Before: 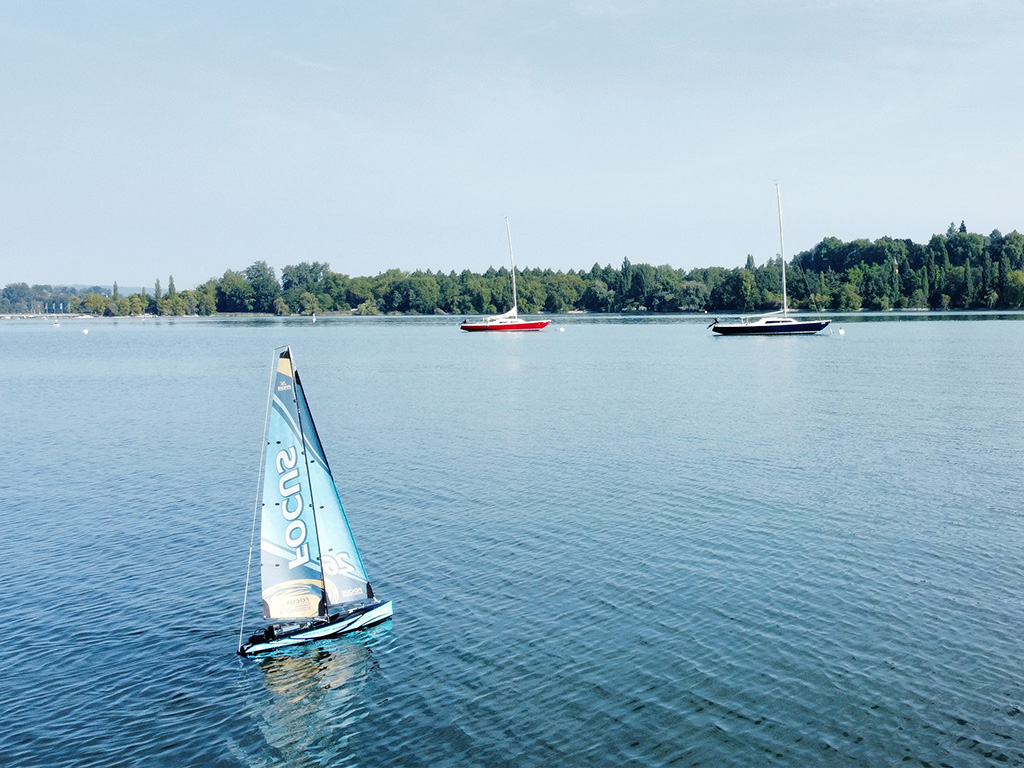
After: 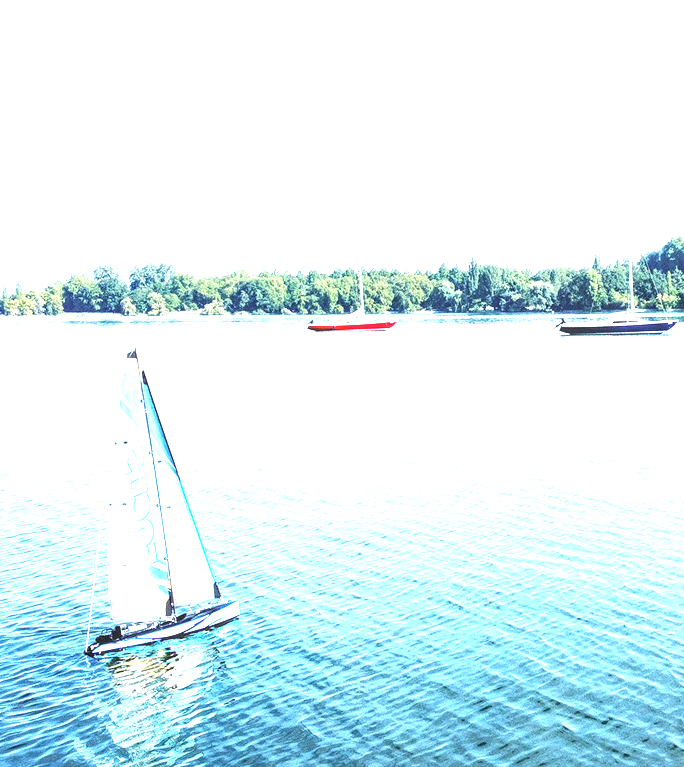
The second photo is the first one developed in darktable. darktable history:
local contrast: on, module defaults
exposure: black level correction 0, exposure 1.999 EV, compensate exposure bias true, compensate highlight preservation false
crop and rotate: left 14.972%, right 18.224%
